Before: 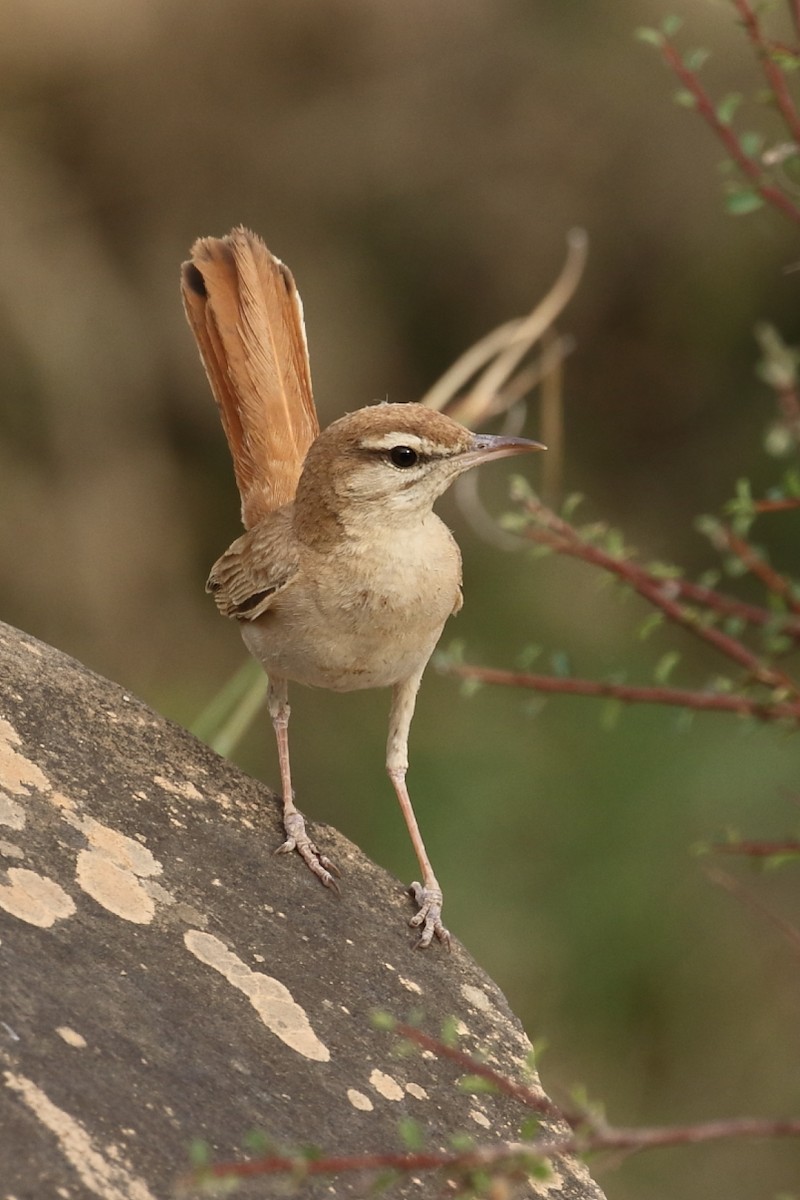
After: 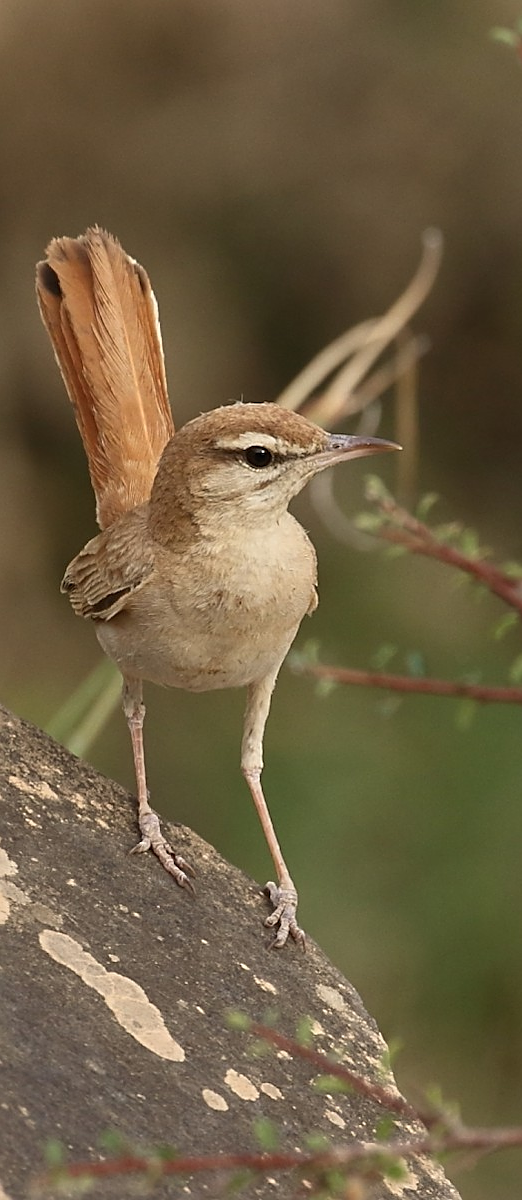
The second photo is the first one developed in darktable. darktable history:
crop and rotate: left 18.349%, right 16.342%
sharpen: on, module defaults
